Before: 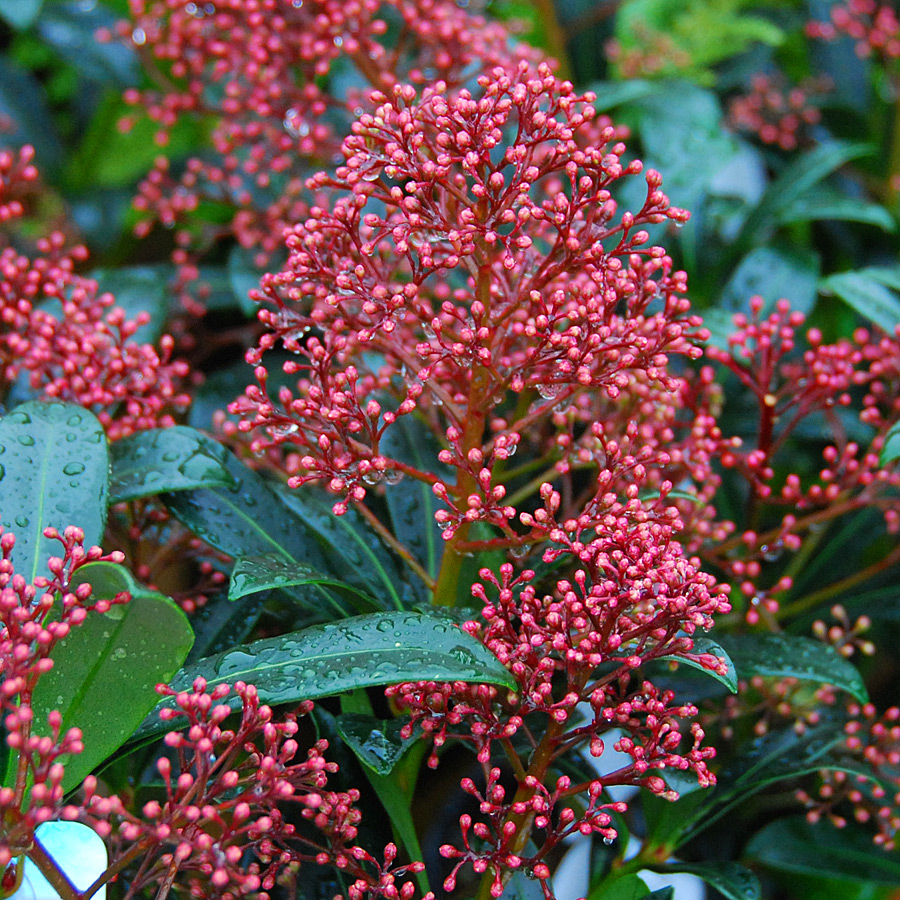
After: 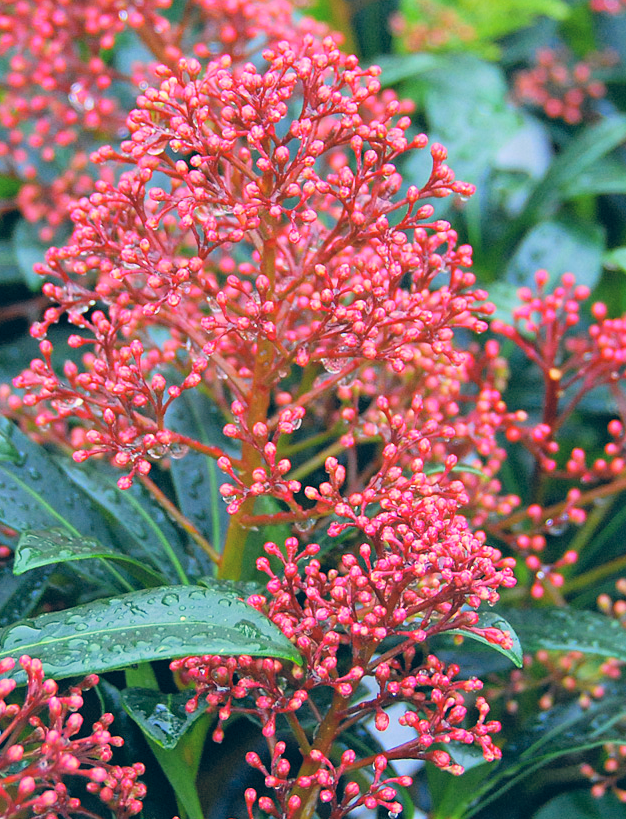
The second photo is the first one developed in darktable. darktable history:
color correction: highlights a* 10.26, highlights b* 13.89, shadows a* -10.08, shadows b* -15.11
crop and rotate: left 23.96%, top 2.922%, right 6.409%, bottom 6.071%
contrast brightness saturation: contrast 0.1, brightness 0.301, saturation 0.142
